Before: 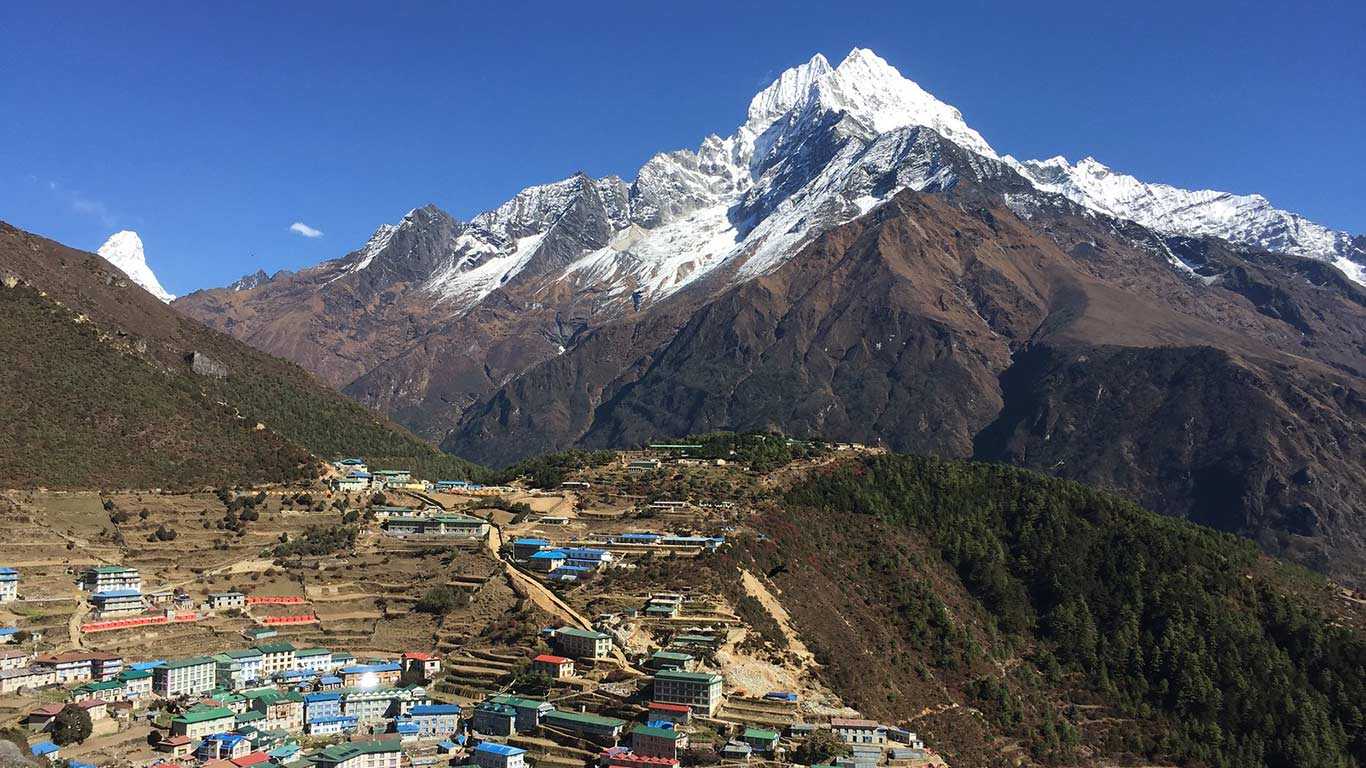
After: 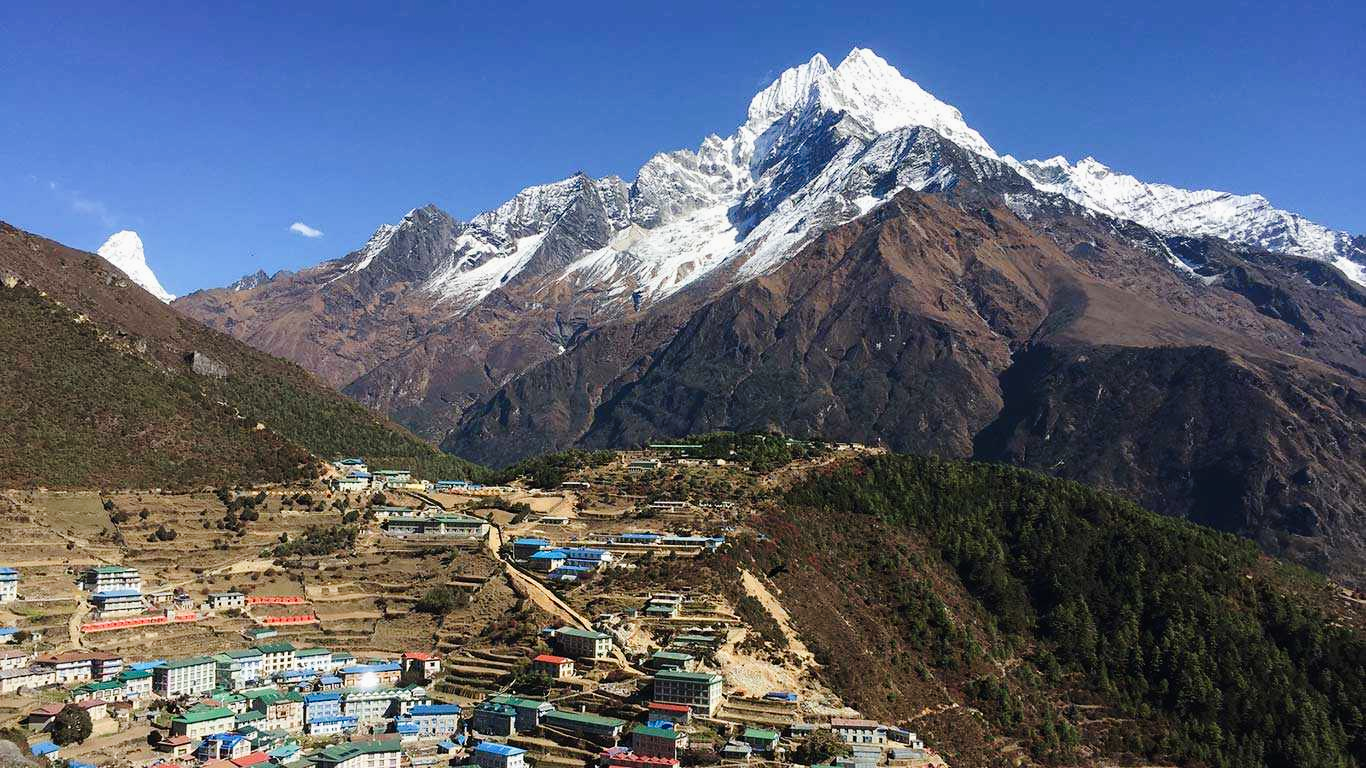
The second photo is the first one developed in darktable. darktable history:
tone curve: curves: ch0 [(0, 0.003) (0.056, 0.041) (0.211, 0.187) (0.482, 0.519) (0.836, 0.864) (0.997, 0.984)]; ch1 [(0, 0) (0.276, 0.206) (0.393, 0.364) (0.482, 0.471) (0.506, 0.5) (0.523, 0.523) (0.572, 0.604) (0.635, 0.665) (0.695, 0.759) (1, 1)]; ch2 [(0, 0) (0.438, 0.456) (0.473, 0.47) (0.503, 0.503) (0.536, 0.527) (0.562, 0.584) (0.612, 0.61) (0.679, 0.72) (1, 1)], preserve colors none
tone equalizer: on, module defaults
